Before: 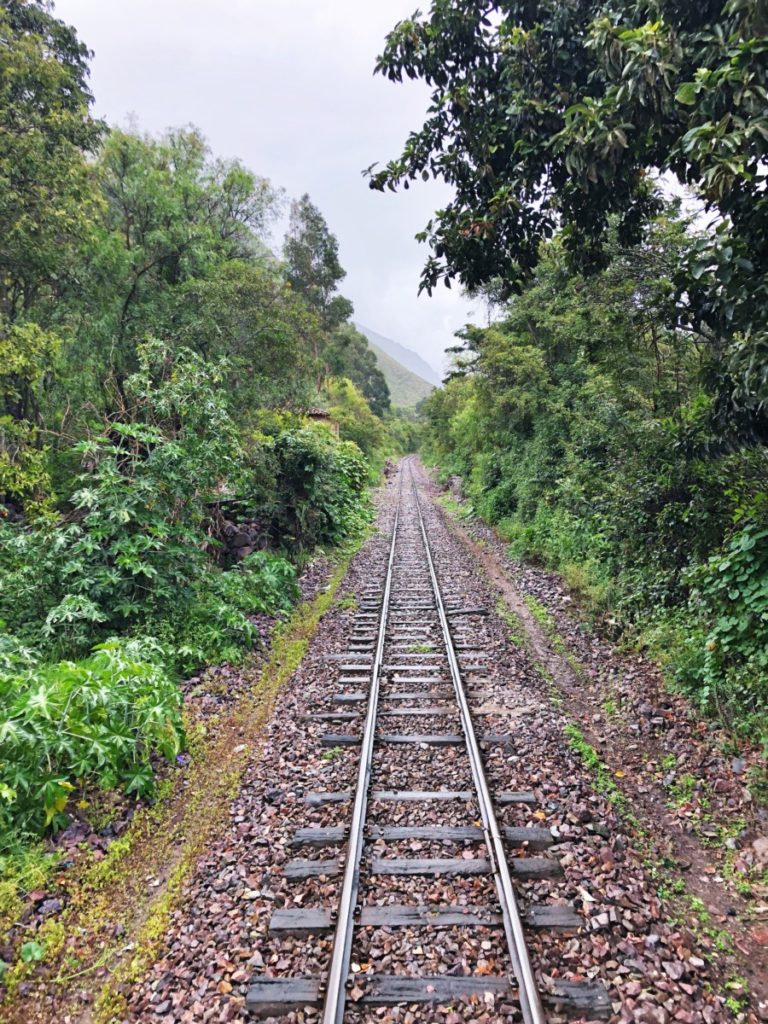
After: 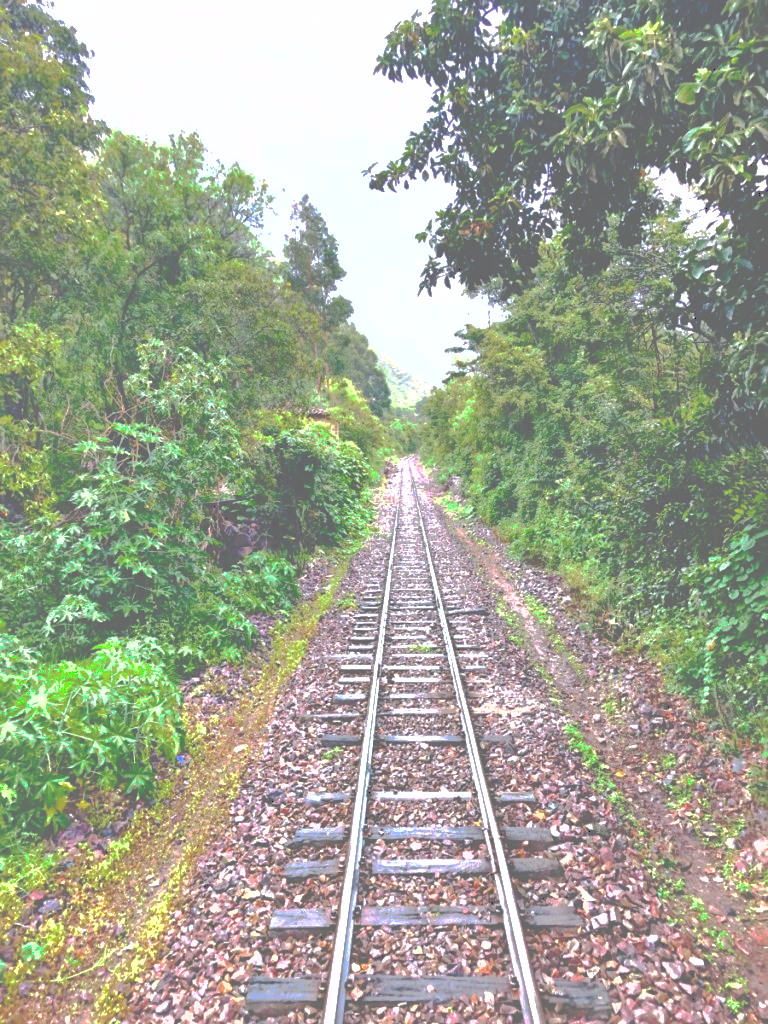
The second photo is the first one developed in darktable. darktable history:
tone curve: curves: ch0 [(0, 0) (0.003, 0.439) (0.011, 0.439) (0.025, 0.439) (0.044, 0.439) (0.069, 0.439) (0.1, 0.439) (0.136, 0.44) (0.177, 0.444) (0.224, 0.45) (0.277, 0.462) (0.335, 0.487) (0.399, 0.528) (0.468, 0.577) (0.543, 0.621) (0.623, 0.669) (0.709, 0.715) (0.801, 0.764) (0.898, 0.804) (1, 1)], preserve colors none
shadows and highlights: on, module defaults
exposure: exposure 1.061 EV, compensate highlight preservation false
color balance rgb: linear chroma grading › global chroma 18.9%, perceptual saturation grading › global saturation 20%, perceptual saturation grading › highlights -25%, perceptual saturation grading › shadows 50%, global vibrance 18.93%
